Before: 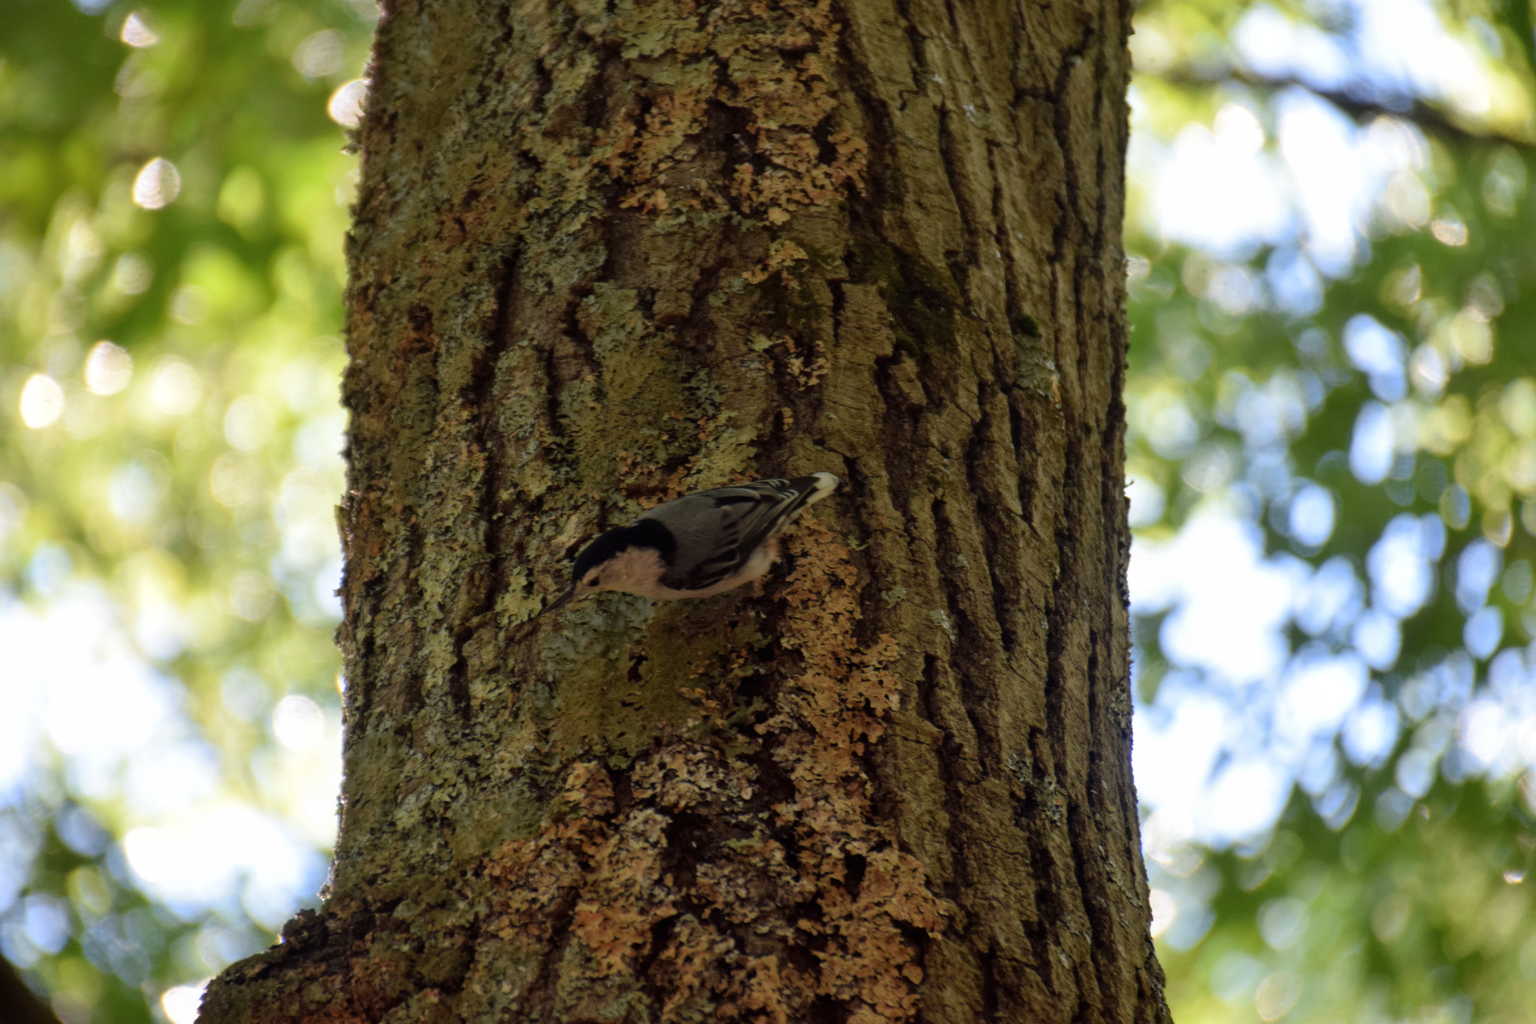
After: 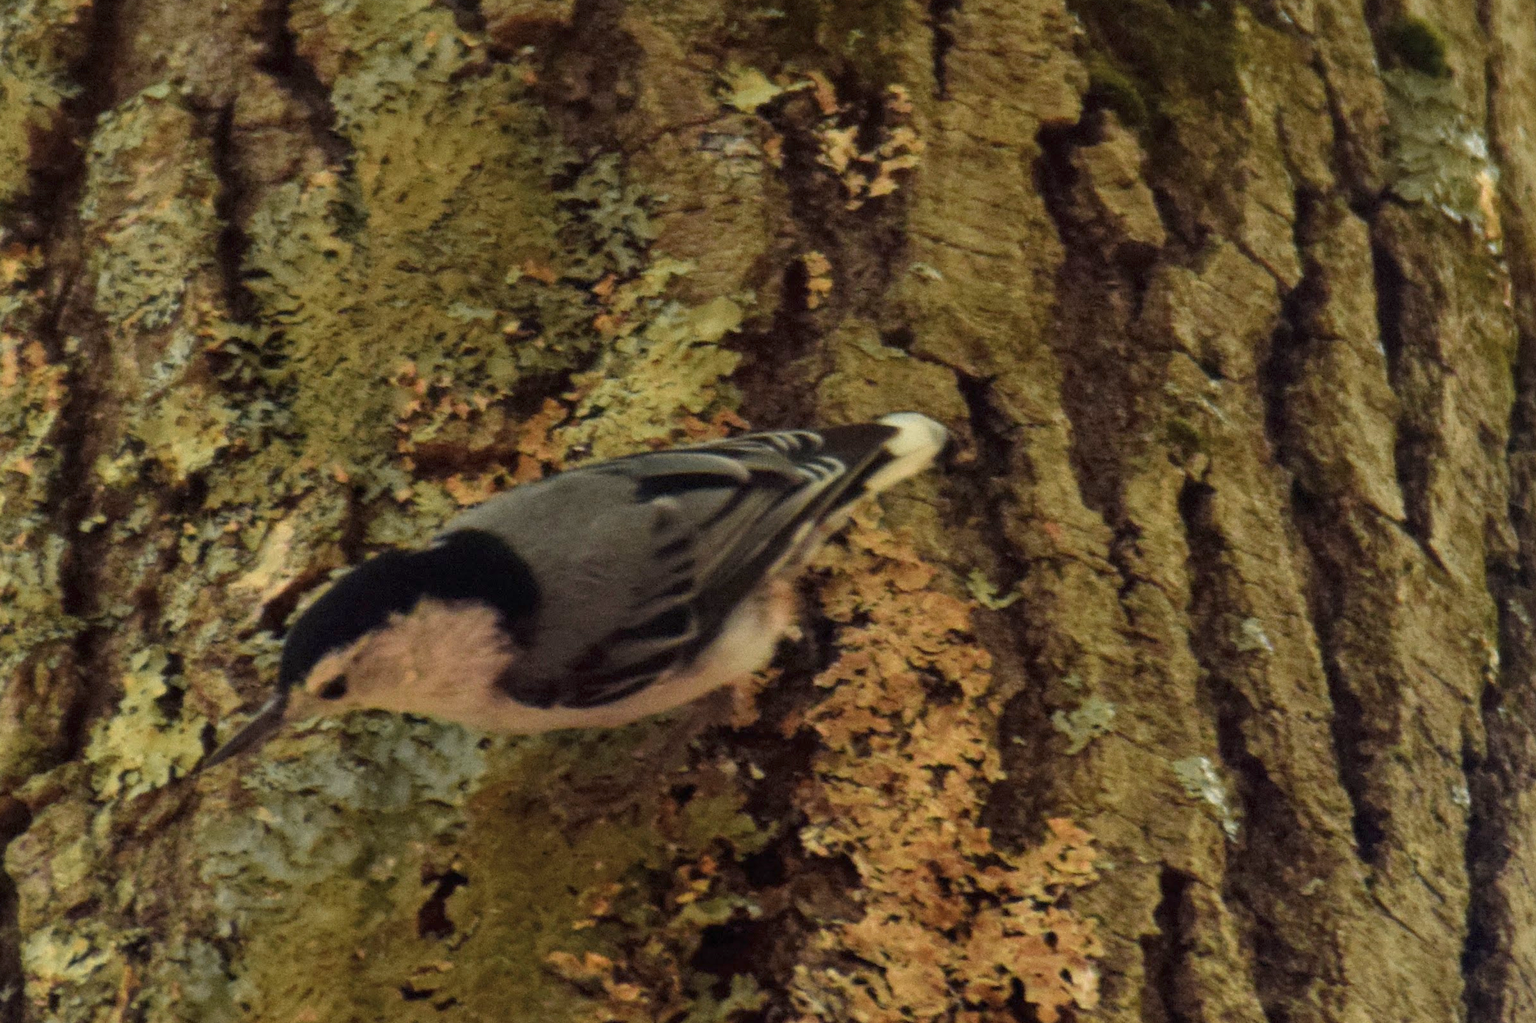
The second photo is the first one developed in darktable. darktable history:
crop: left 30%, top 30%, right 30%, bottom 30%
exposure: black level correction 0, exposure 1.2 EV, compensate highlight preservation false
